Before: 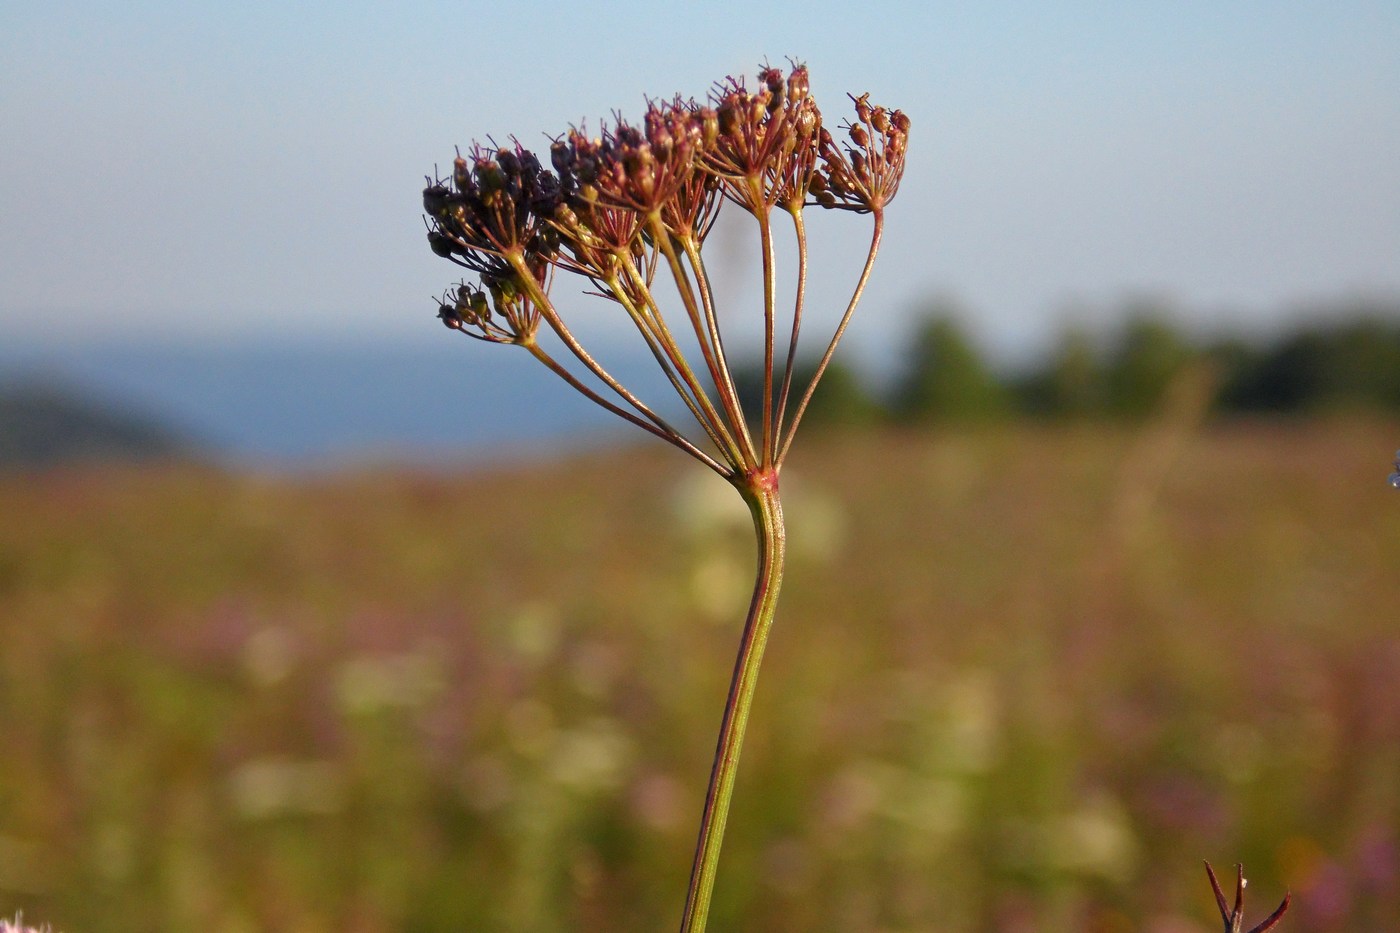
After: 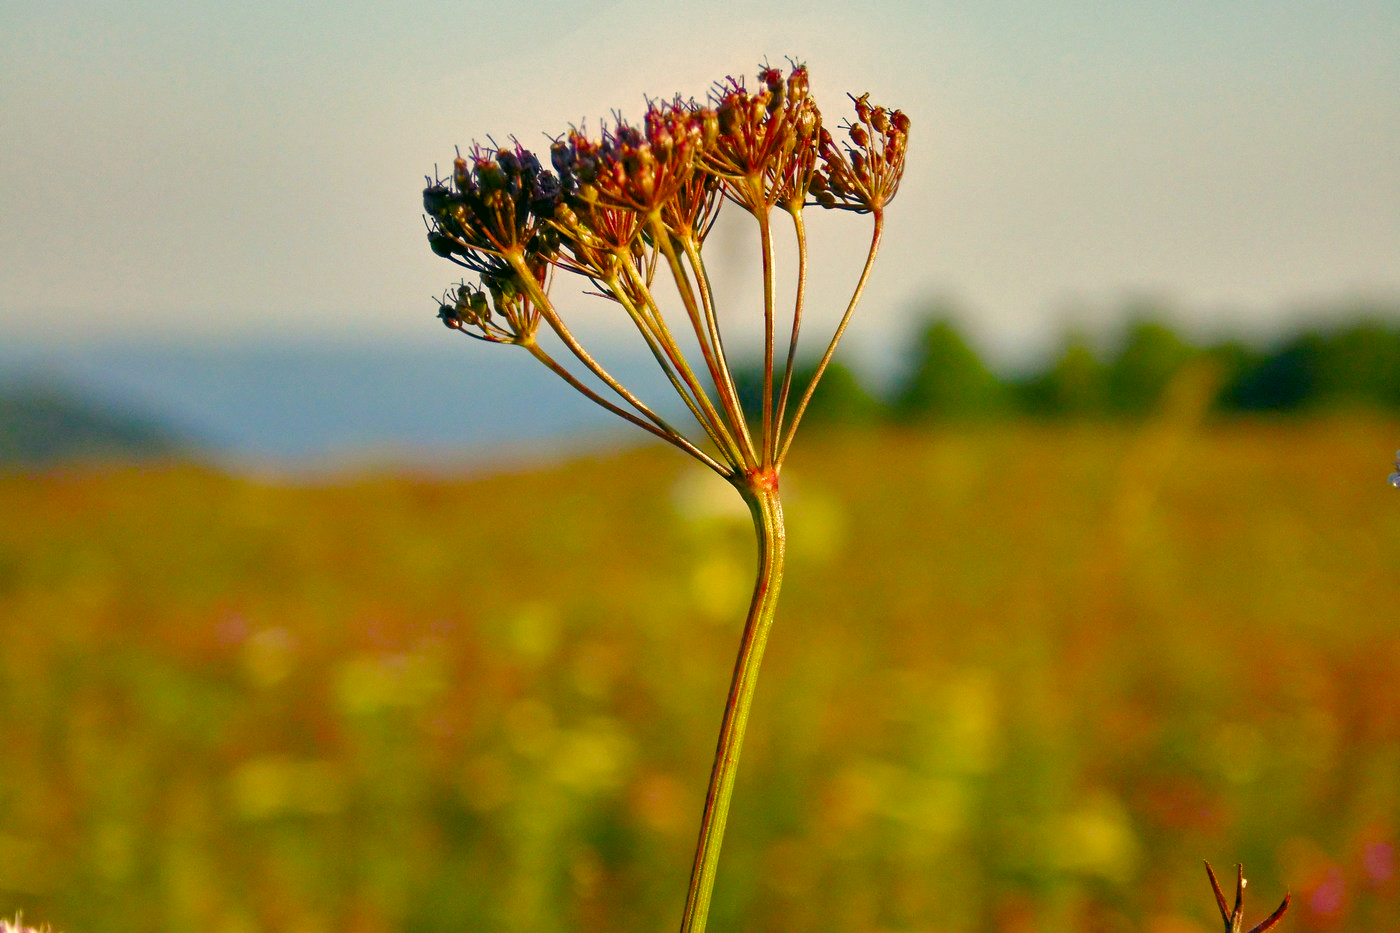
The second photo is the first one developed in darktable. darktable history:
filmic rgb: black relative exposure -16 EV, threshold -0.33 EV, transition 3.19 EV, structure ↔ texture 100%, target black luminance 0%, hardness 7.57, latitude 72.96%, contrast 0.908, highlights saturation mix 10%, shadows ↔ highlights balance -0.38%, add noise in highlights 0, preserve chrominance no, color science v4 (2020), iterations of high-quality reconstruction 10, enable highlight reconstruction true
shadows and highlights: low approximation 0.01, soften with gaussian
color correction: highlights a* 5.3, highlights b* 24.26, shadows a* -15.58, shadows b* 4.02
color balance rgb: linear chroma grading › shadows -2.2%, linear chroma grading › highlights -15%, linear chroma grading › global chroma -10%, linear chroma grading › mid-tones -10%, perceptual saturation grading › global saturation 45%, perceptual saturation grading › highlights -50%, perceptual saturation grading › shadows 30%, perceptual brilliance grading › global brilliance 18%, global vibrance 45%
levels: levels [0.026, 0.507, 0.987]
